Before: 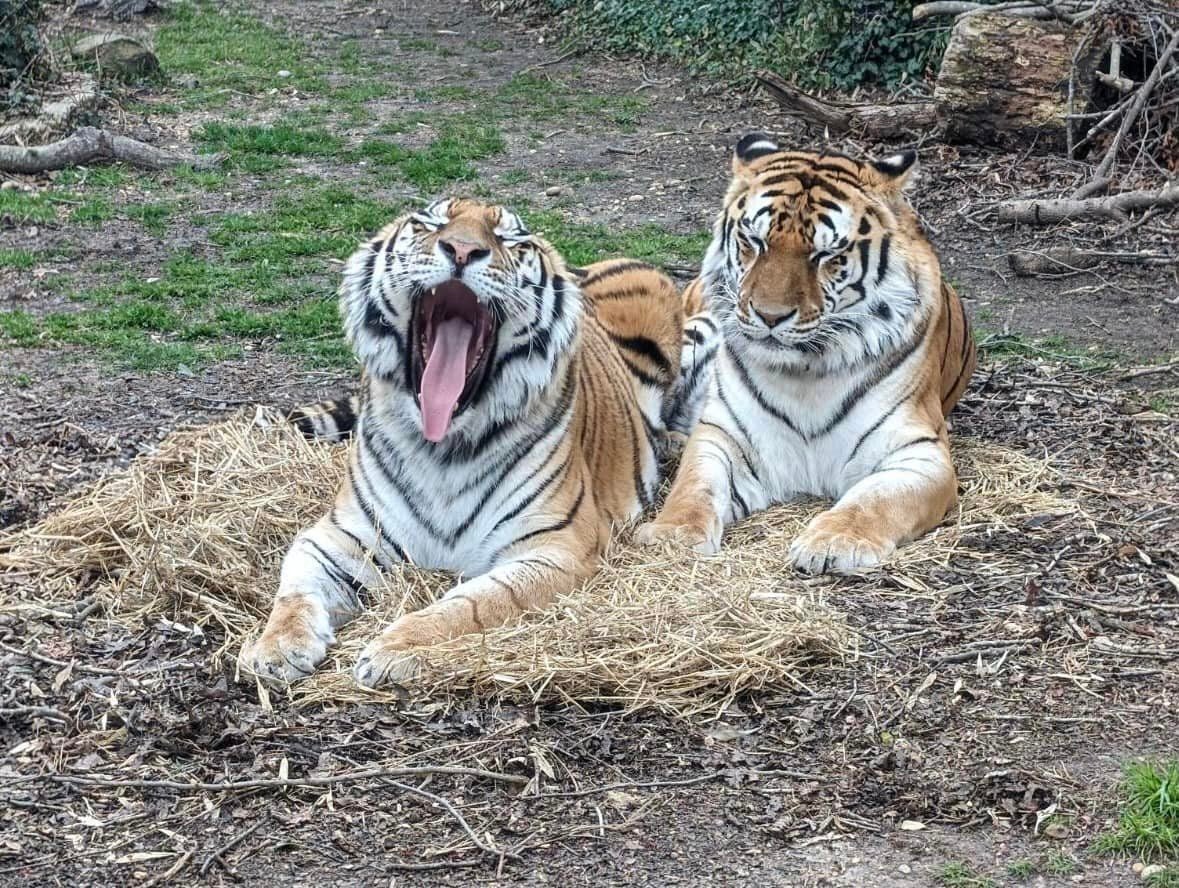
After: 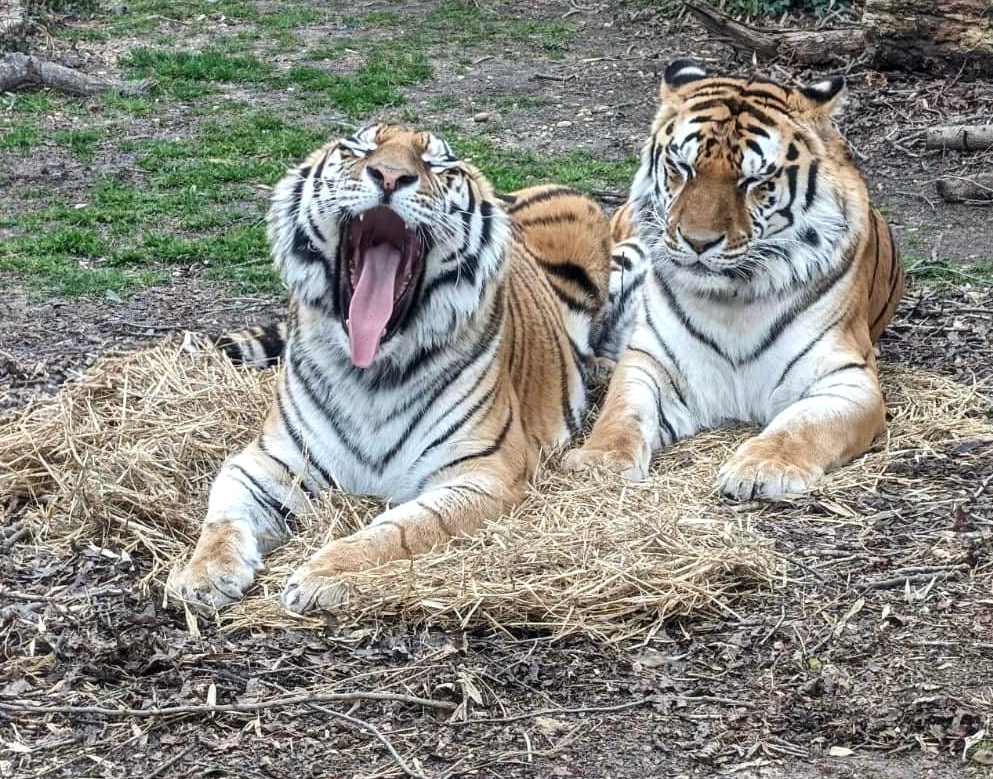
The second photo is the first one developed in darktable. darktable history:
local contrast: mode bilateral grid, contrast 19, coarseness 51, detail 119%, midtone range 0.2
crop: left 6.154%, top 8.367%, right 9.544%, bottom 3.871%
